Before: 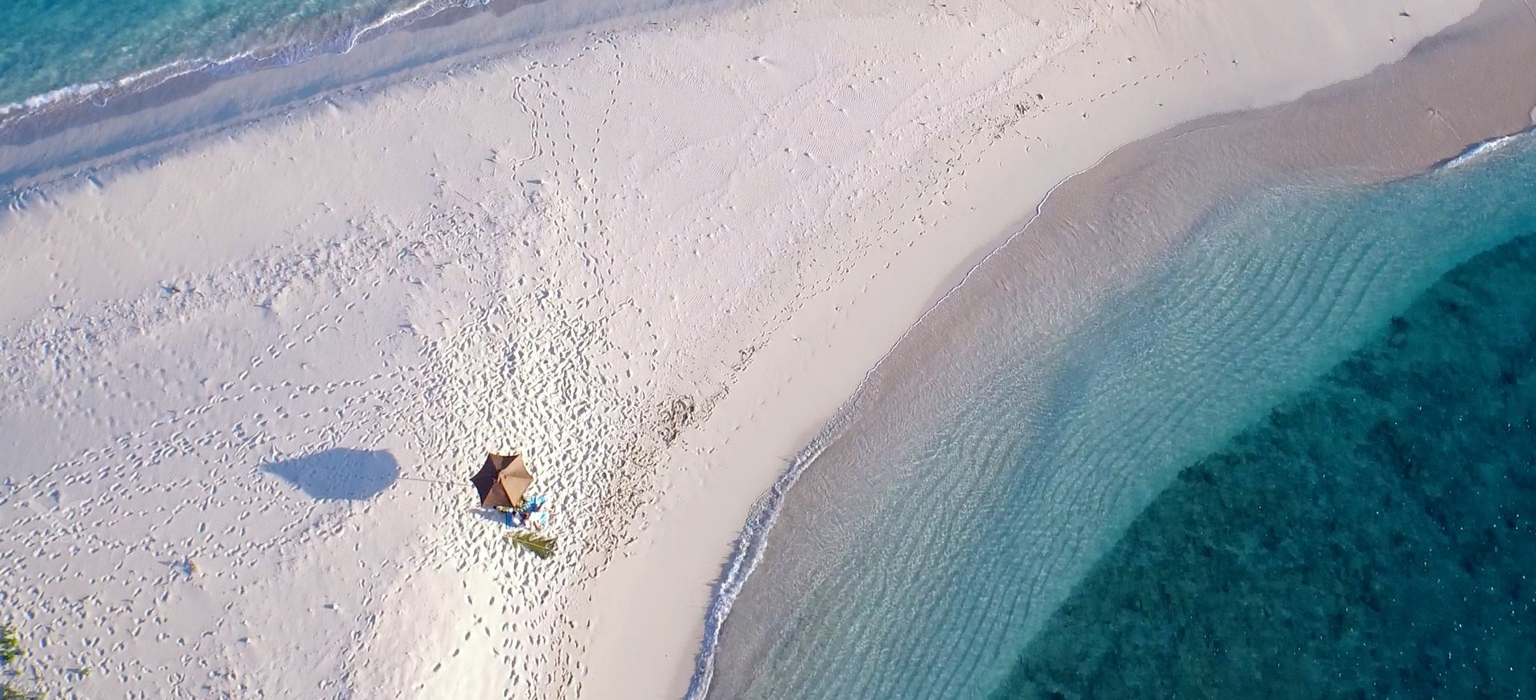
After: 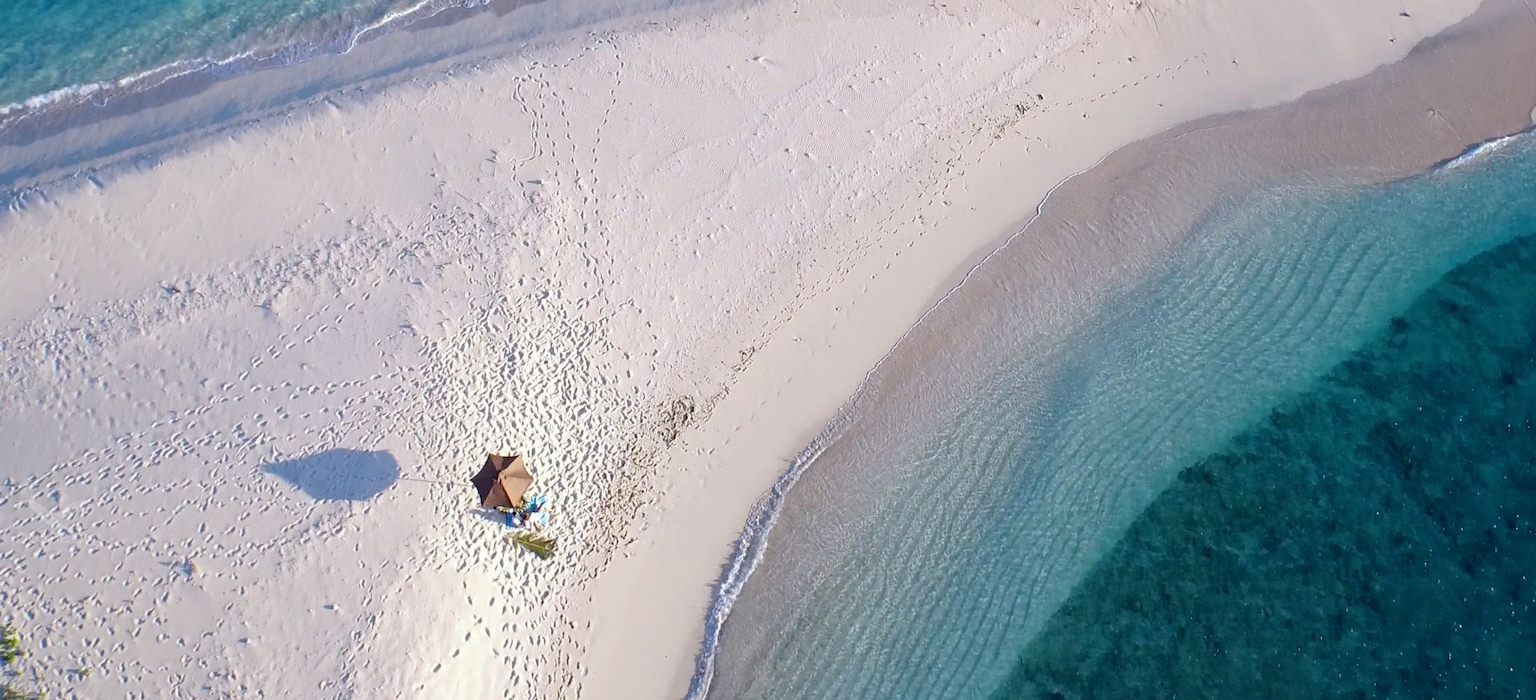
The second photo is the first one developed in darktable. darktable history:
exposure: exposure -0.021 EV, compensate highlight preservation false
